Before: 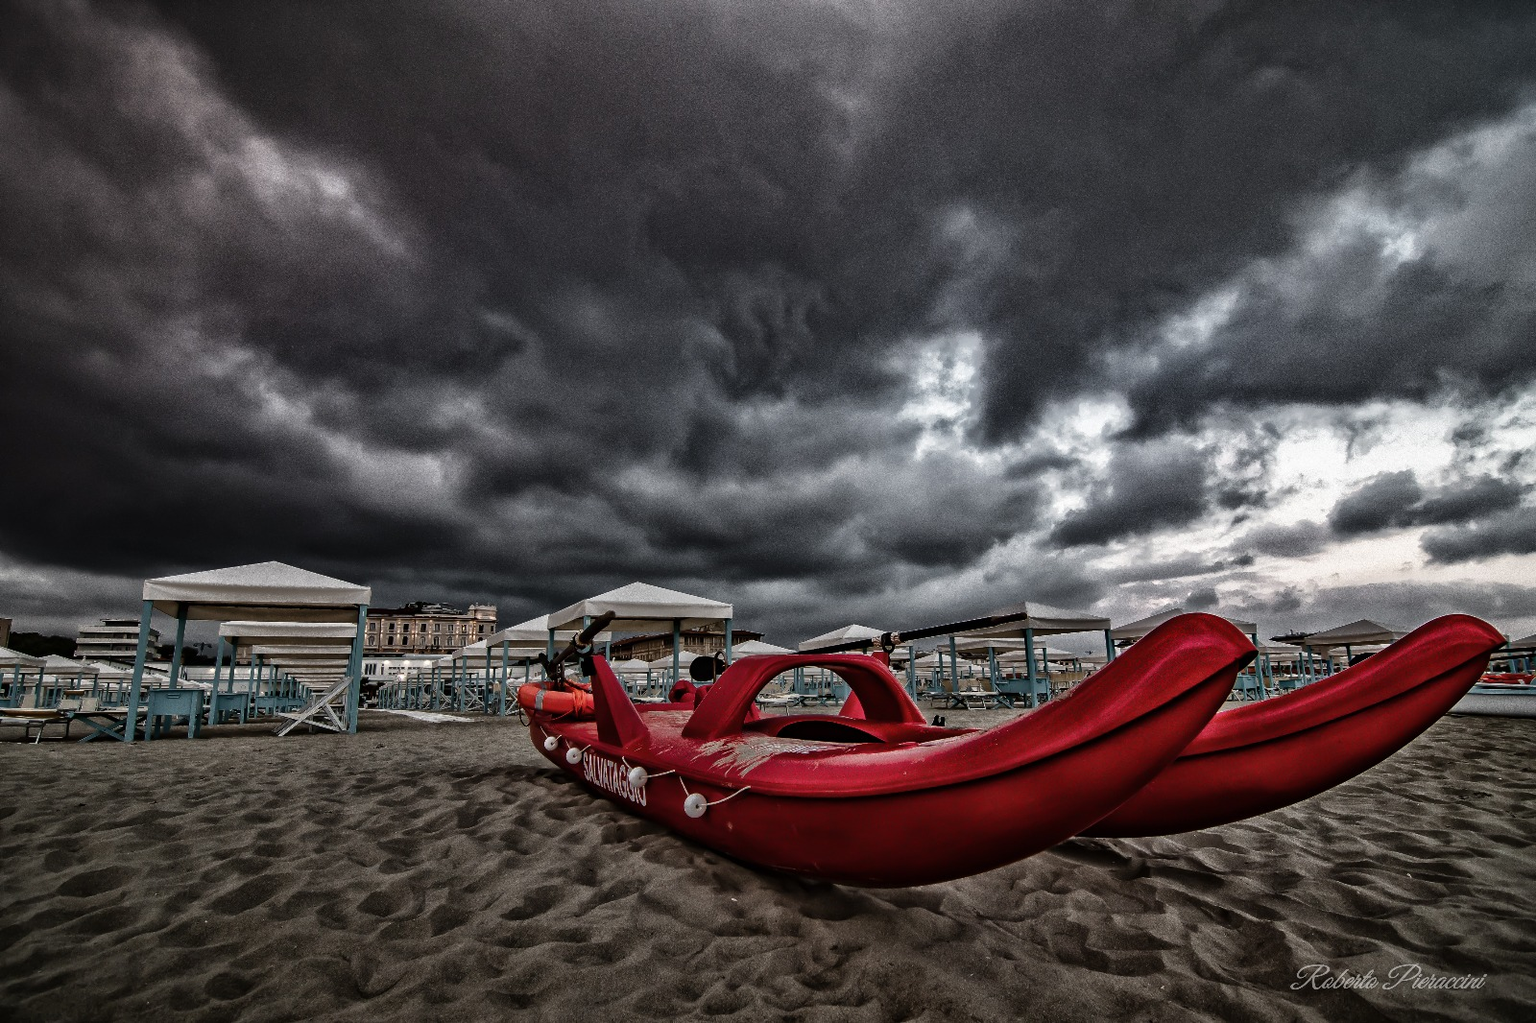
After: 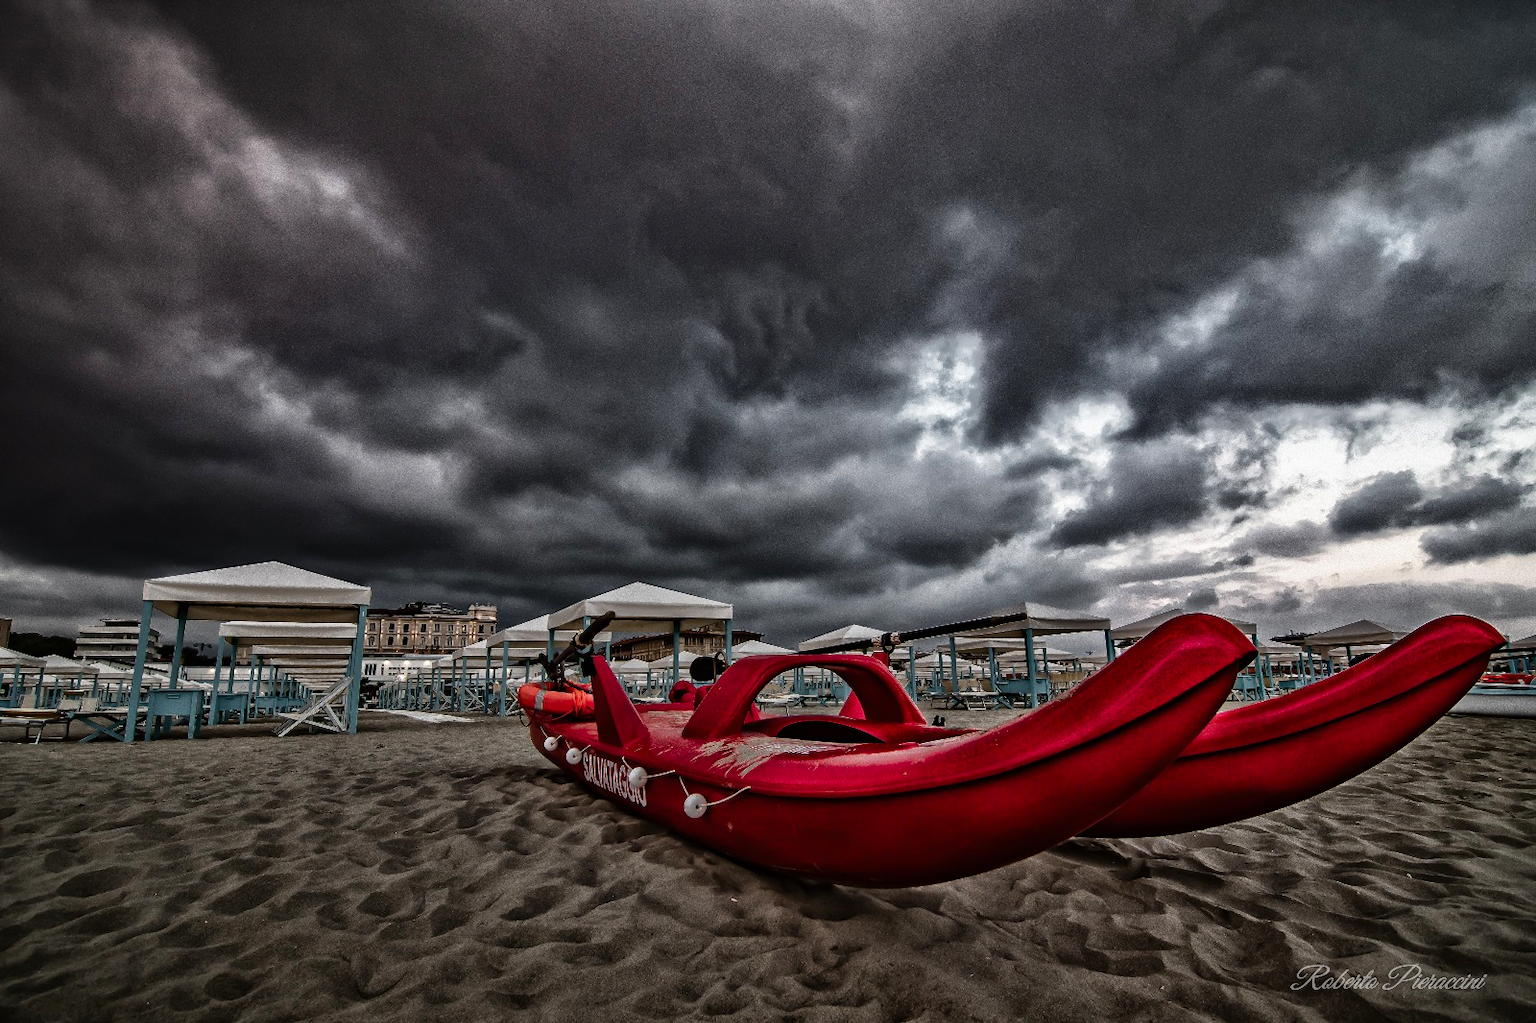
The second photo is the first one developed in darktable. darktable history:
contrast brightness saturation: contrast 0.04, saturation 0.161
